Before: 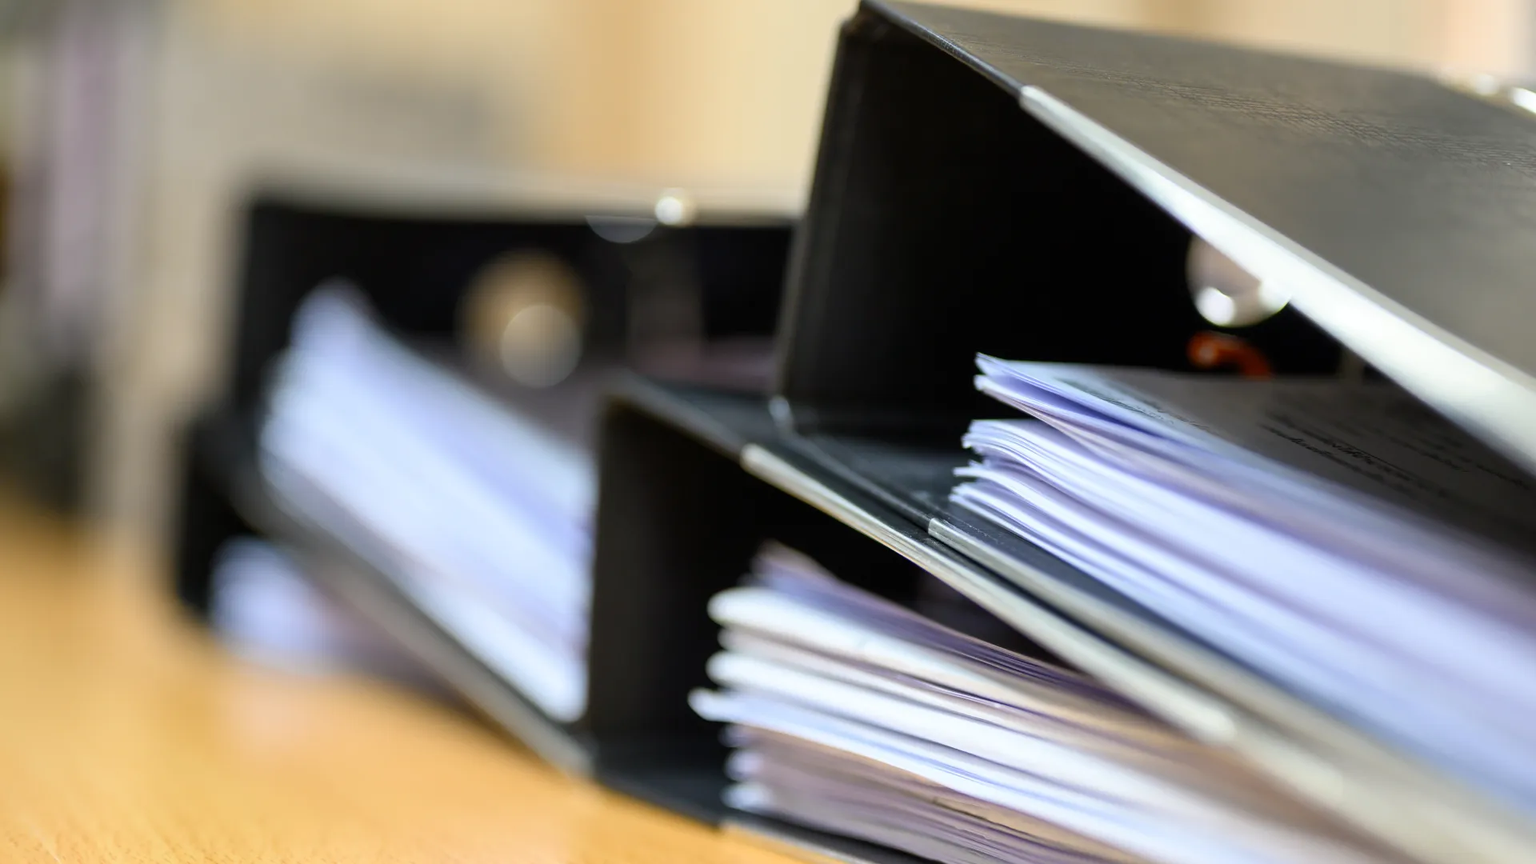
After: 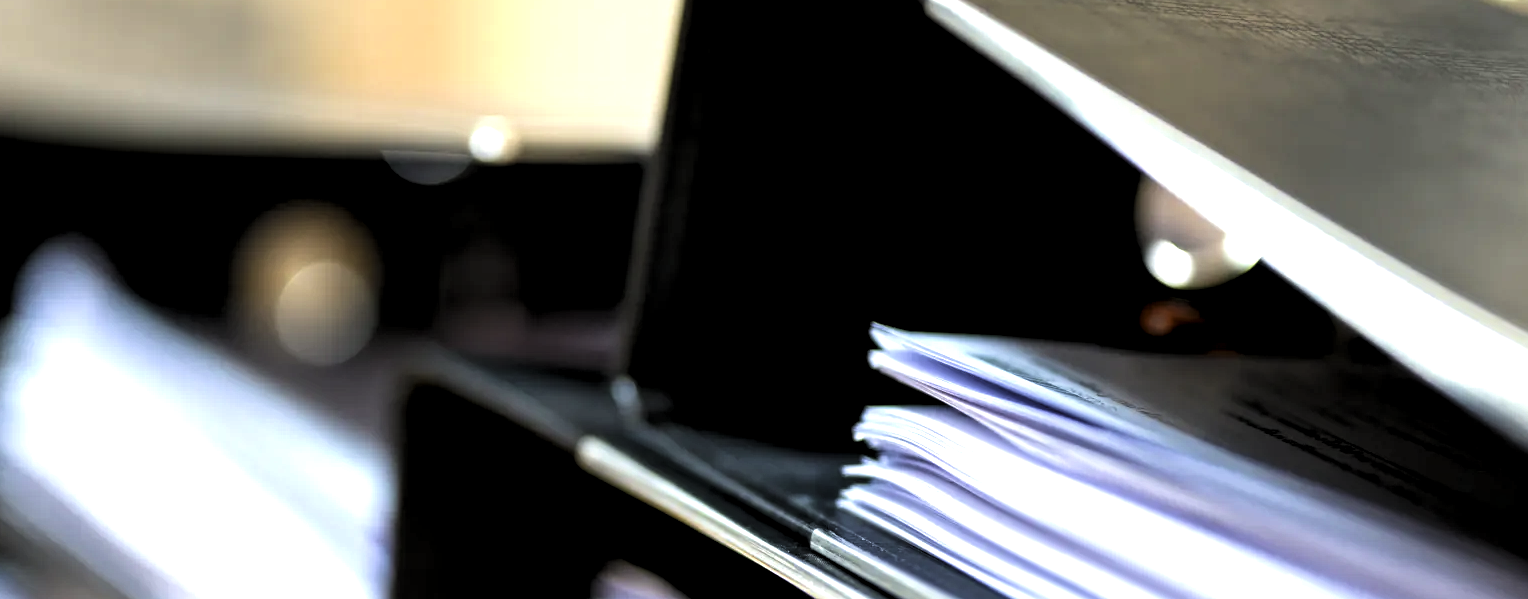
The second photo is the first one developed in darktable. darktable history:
velvia: strength 17.56%
crop: left 18.252%, top 11.071%, right 2.141%, bottom 33.463%
local contrast: highlights 104%, shadows 100%, detail 119%, midtone range 0.2
levels: levels [0.129, 0.519, 0.867]
exposure: exposure 0.126 EV, compensate exposure bias true, compensate highlight preservation false
